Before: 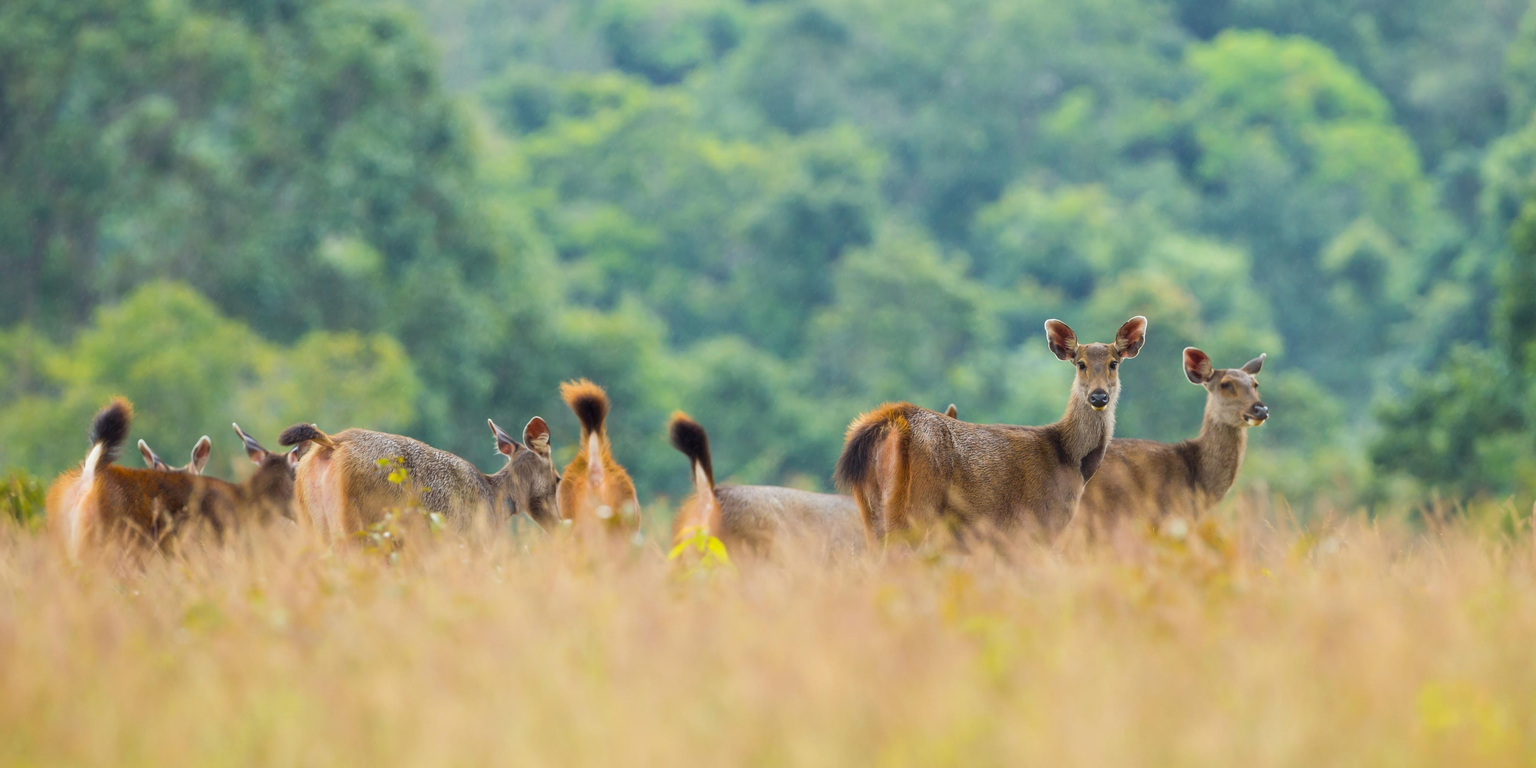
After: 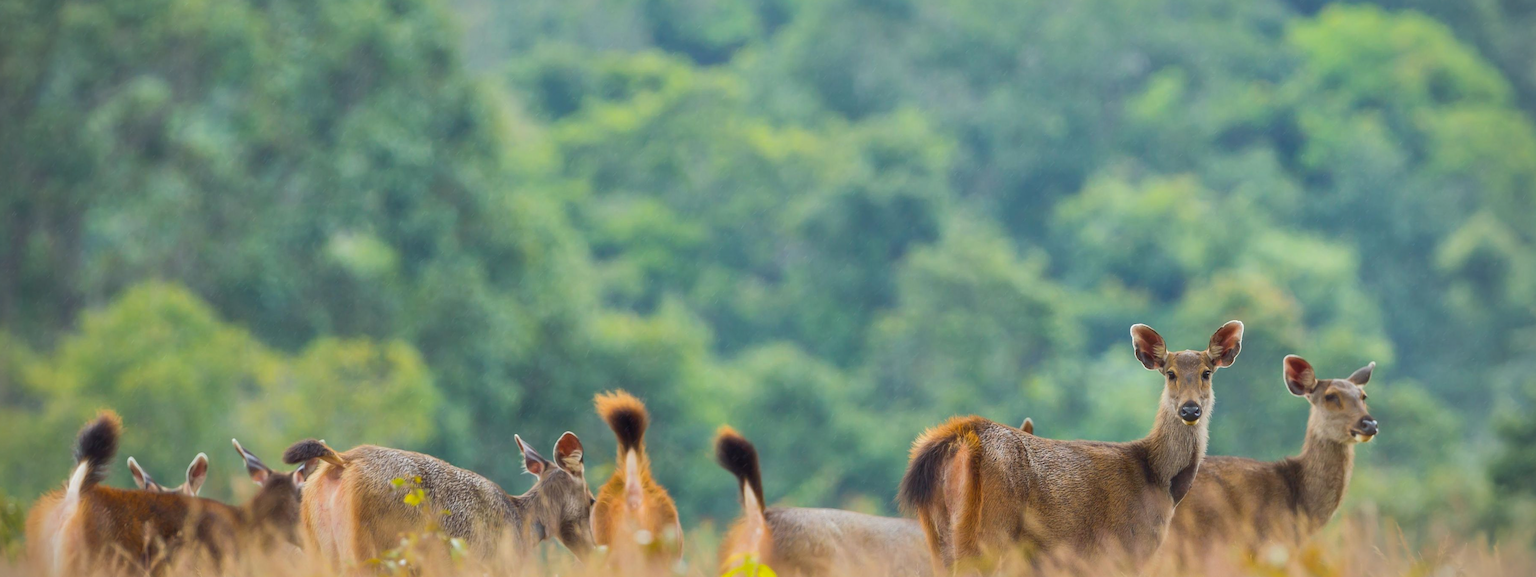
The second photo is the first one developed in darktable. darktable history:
vignetting: fall-off radius 60.92%
shadows and highlights: on, module defaults
crop: left 1.509%, top 3.452%, right 7.696%, bottom 28.452%
